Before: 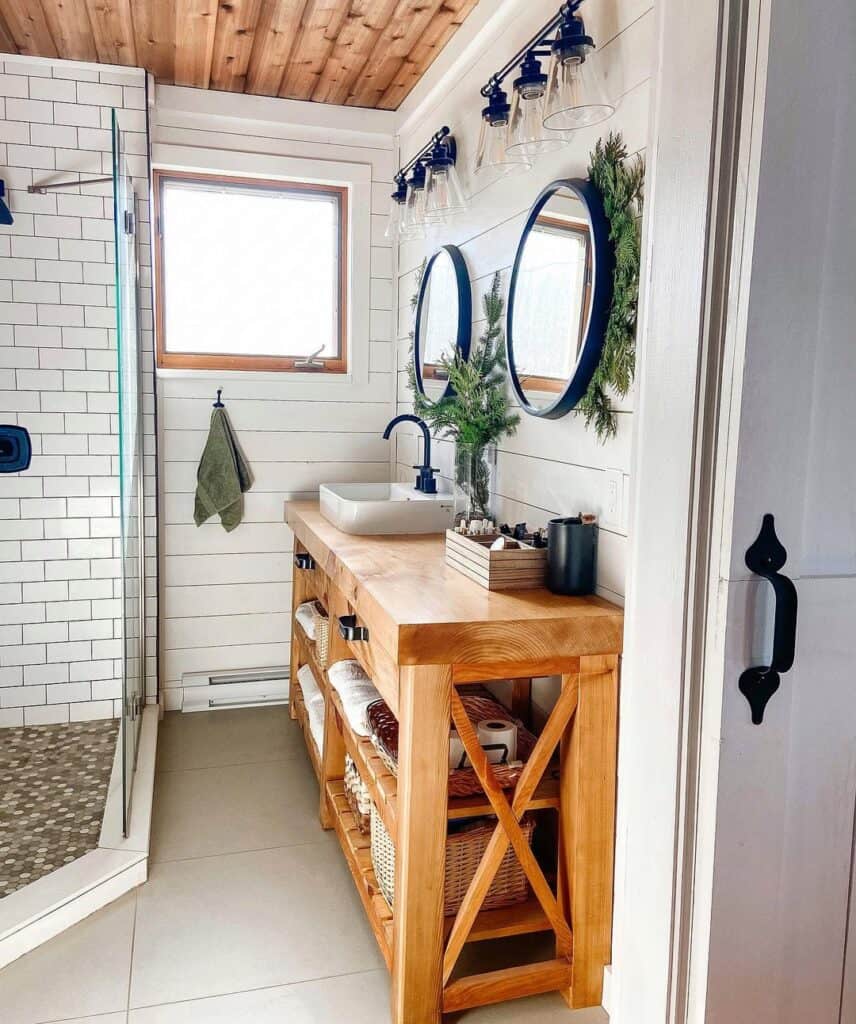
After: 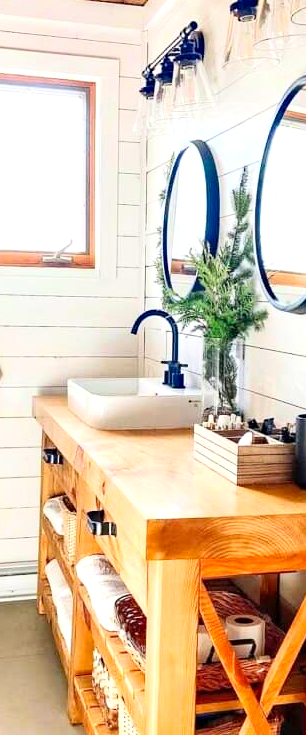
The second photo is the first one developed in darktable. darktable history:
crop and rotate: left 29.491%, top 10.319%, right 34.756%, bottom 17.884%
contrast brightness saturation: contrast 0.196, brightness 0.16, saturation 0.22
haze removal: compatibility mode true, adaptive false
exposure: black level correction 0.001, exposure 0.5 EV, compensate exposure bias true, compensate highlight preservation false
